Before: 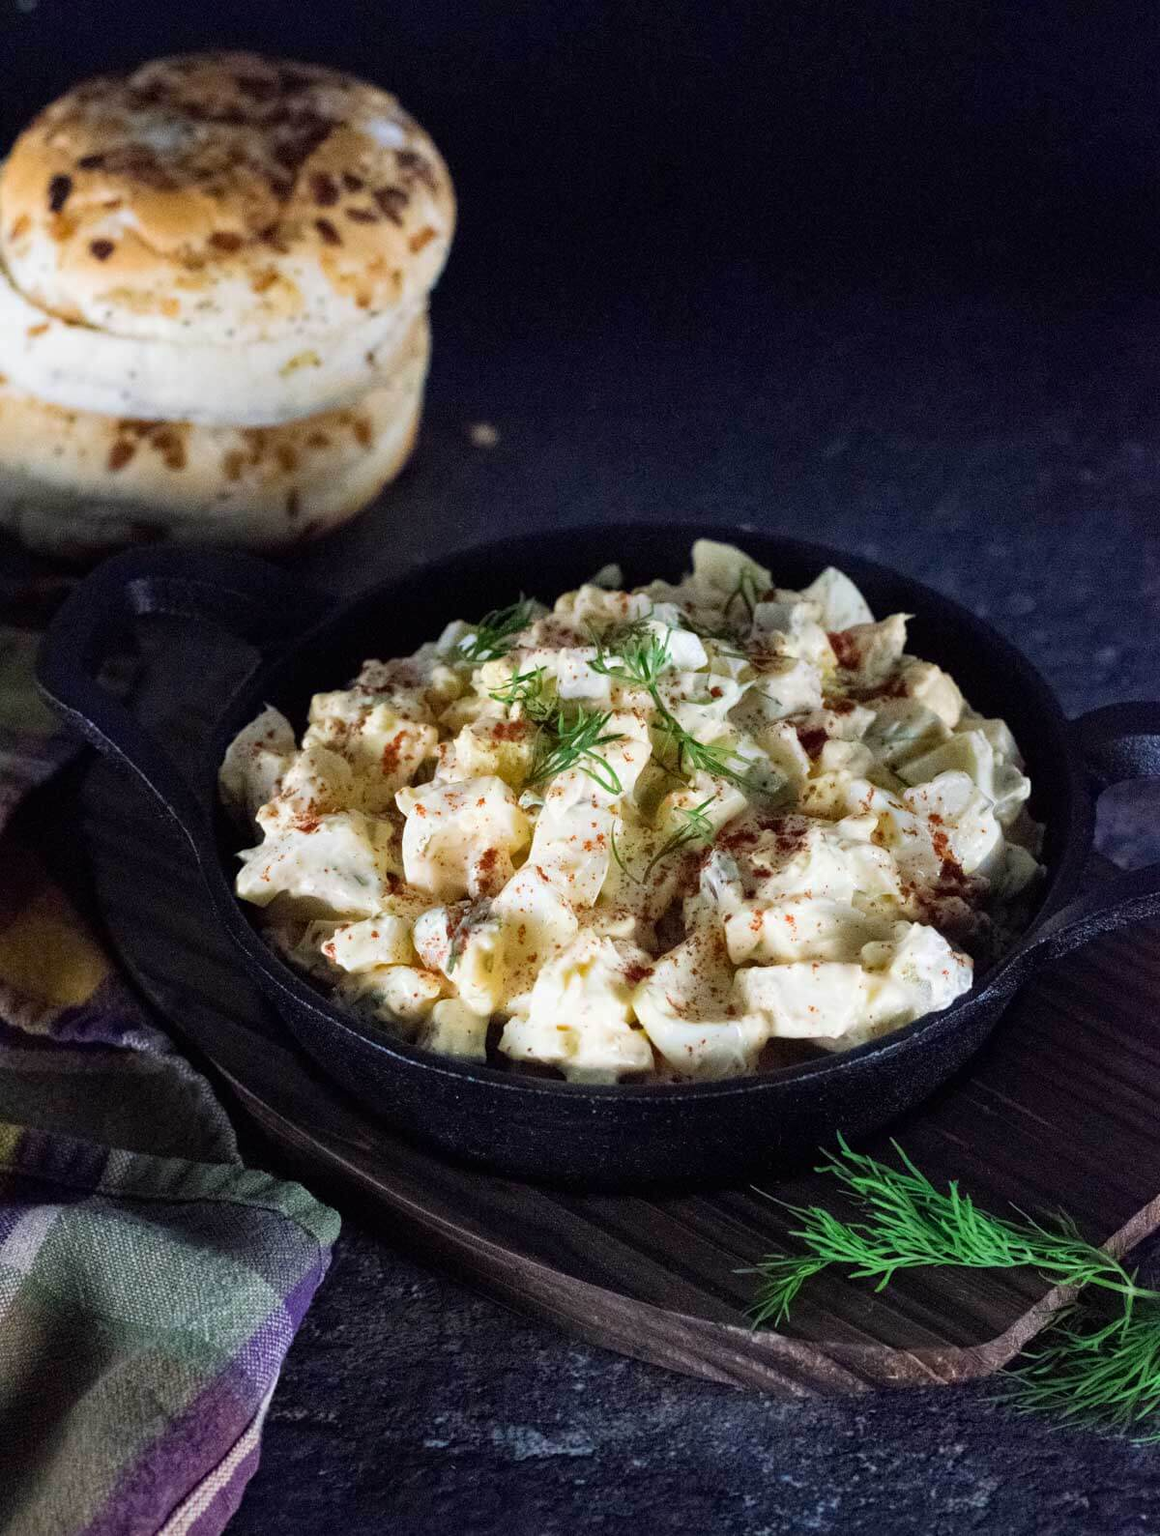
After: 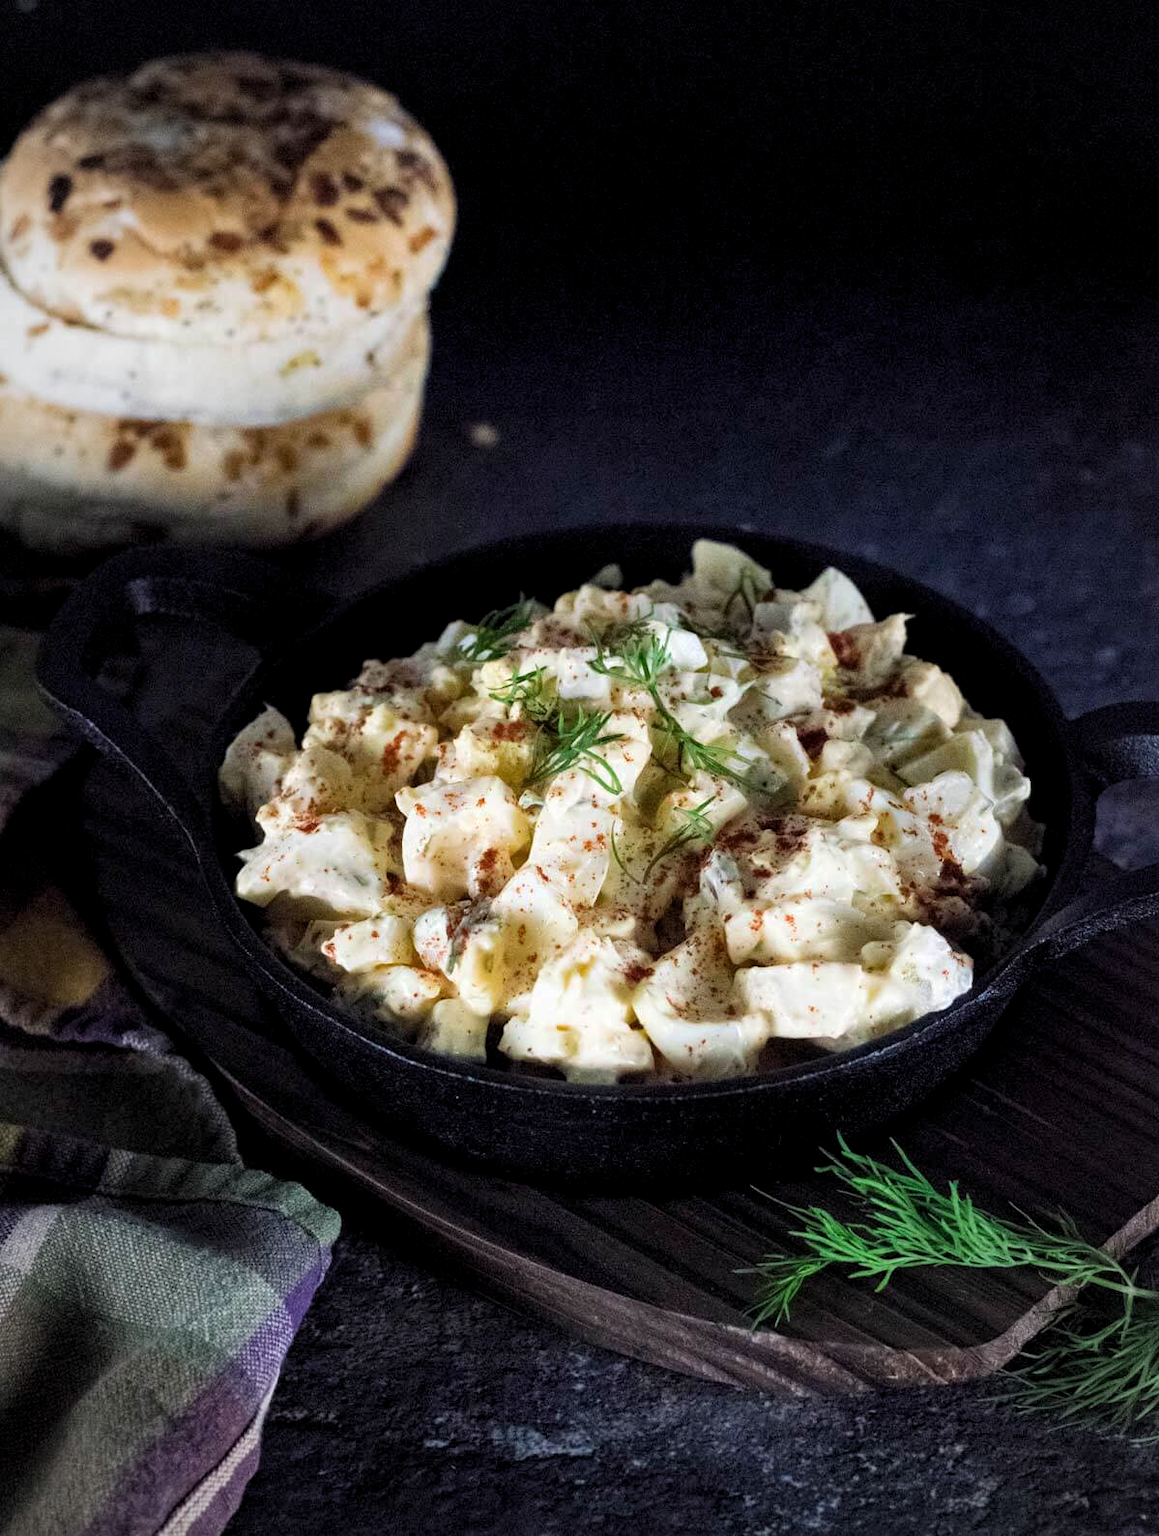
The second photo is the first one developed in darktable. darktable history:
levels: levels [0.026, 0.507, 0.987]
vignetting: brightness -0.279, automatic ratio true, unbound false
